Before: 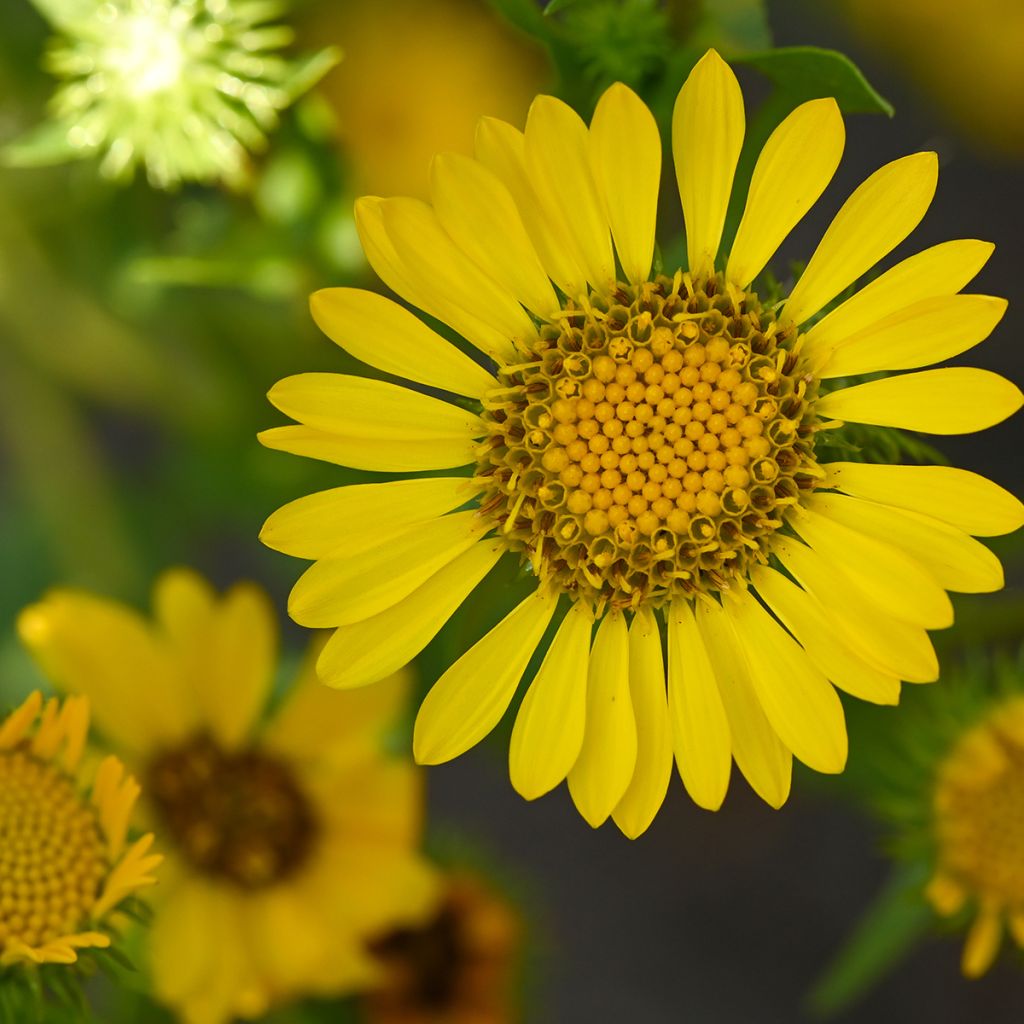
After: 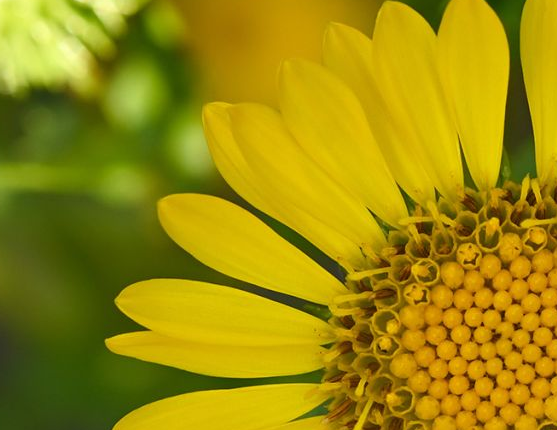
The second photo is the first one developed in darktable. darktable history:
crop: left 14.894%, top 9.189%, right 30.665%, bottom 48.814%
